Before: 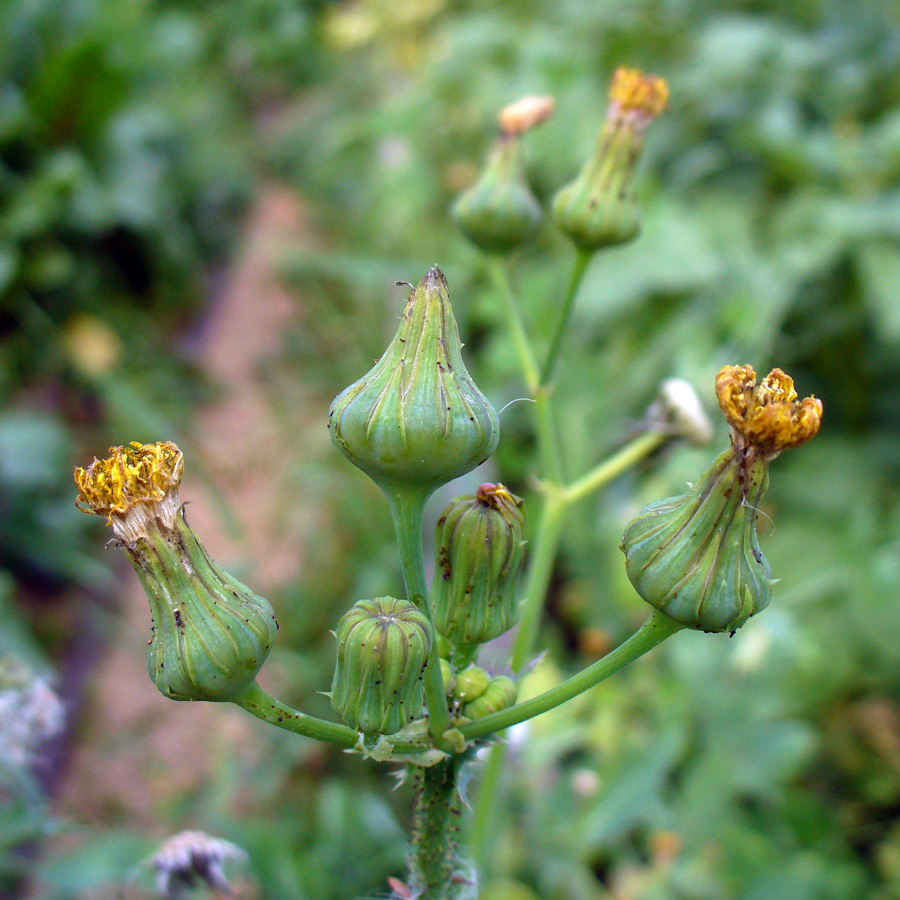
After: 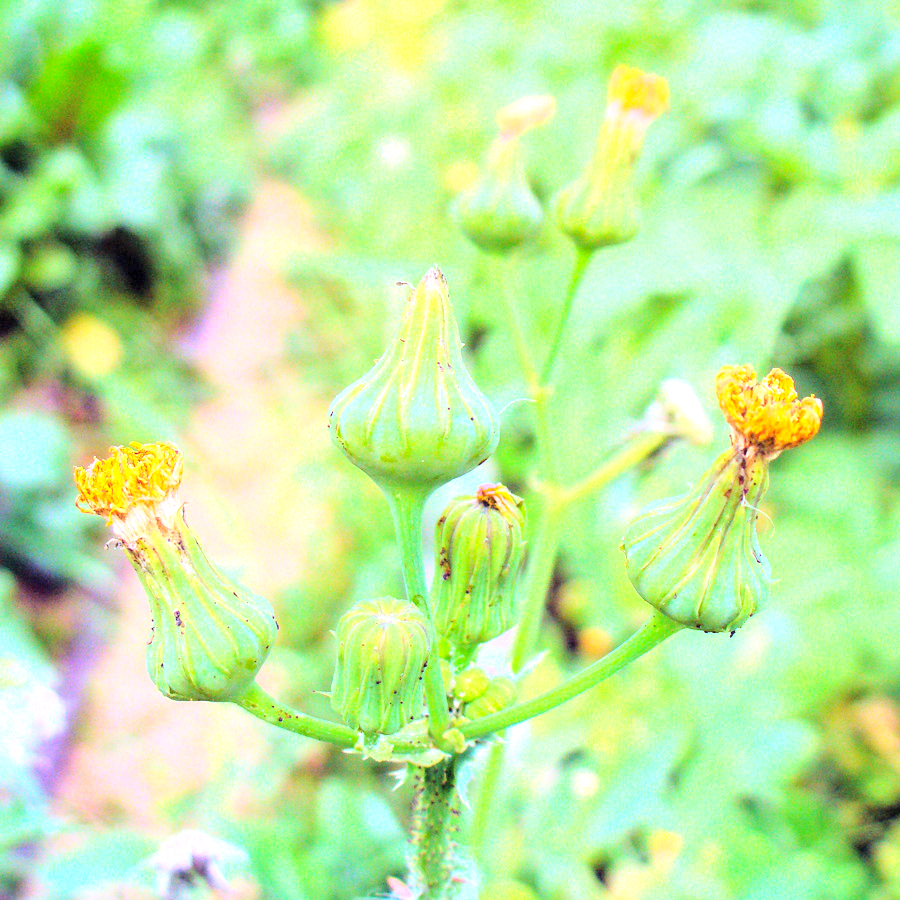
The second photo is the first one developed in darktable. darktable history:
exposure: exposure 1.165 EV, compensate highlight preservation false
local contrast: on, module defaults
contrast brightness saturation: contrast 0.099, brightness 0.311, saturation 0.149
base curve: curves: ch0 [(0, 0) (0.008, 0.007) (0.022, 0.029) (0.048, 0.089) (0.092, 0.197) (0.191, 0.399) (0.275, 0.534) (0.357, 0.65) (0.477, 0.78) (0.542, 0.833) (0.799, 0.973) (1, 1)]
